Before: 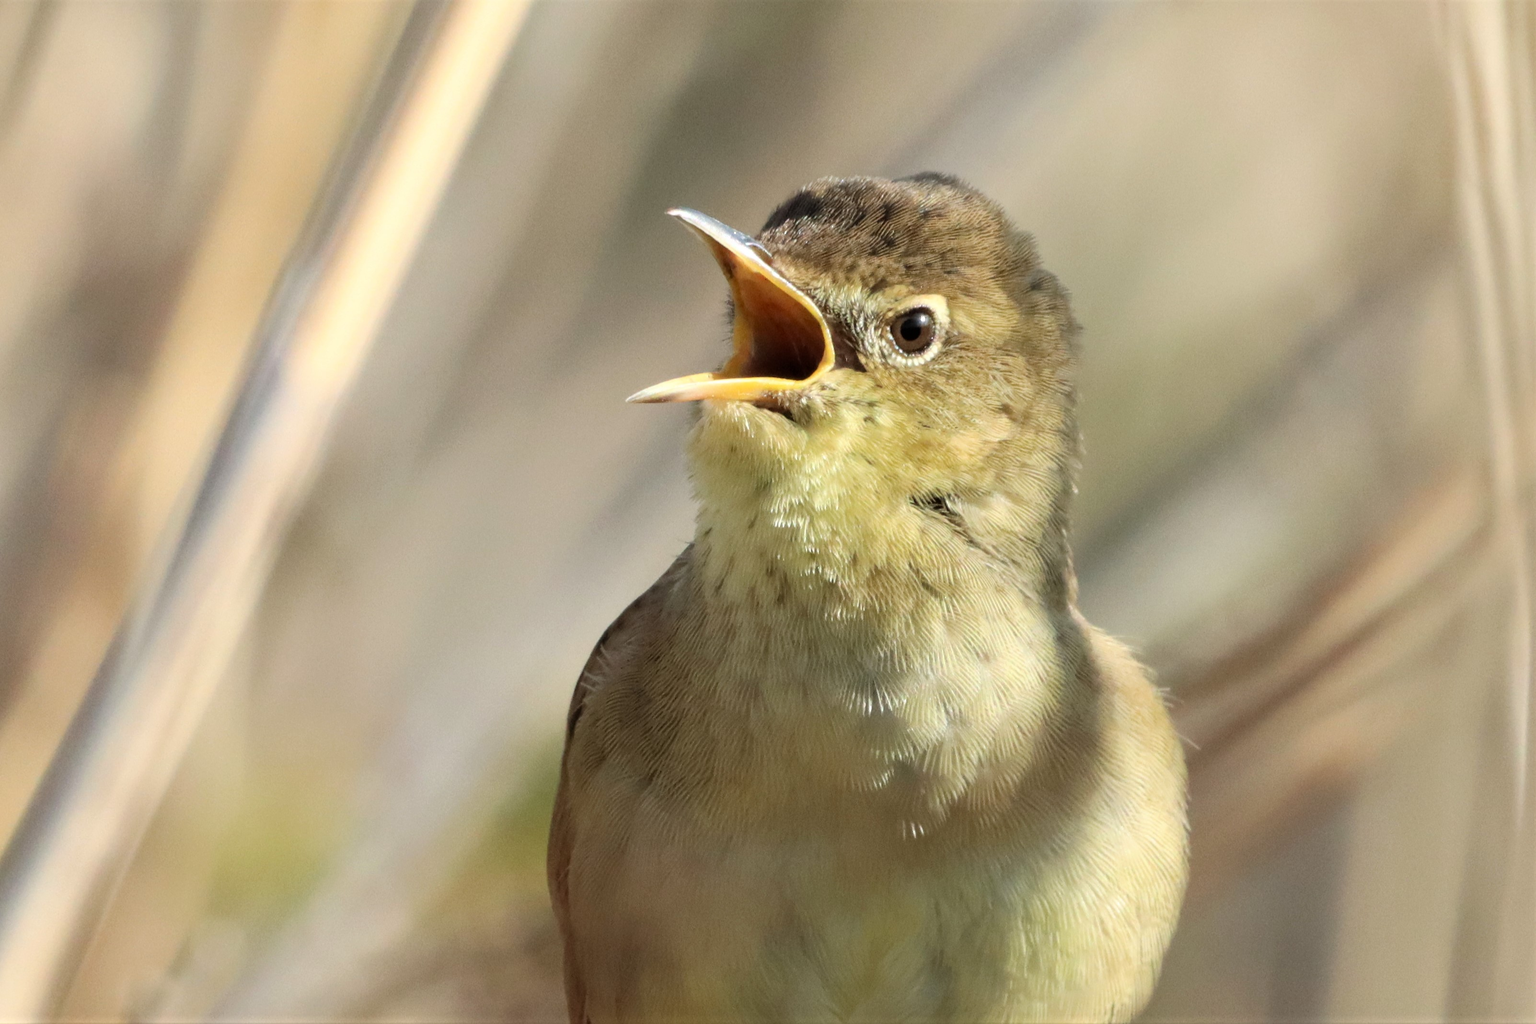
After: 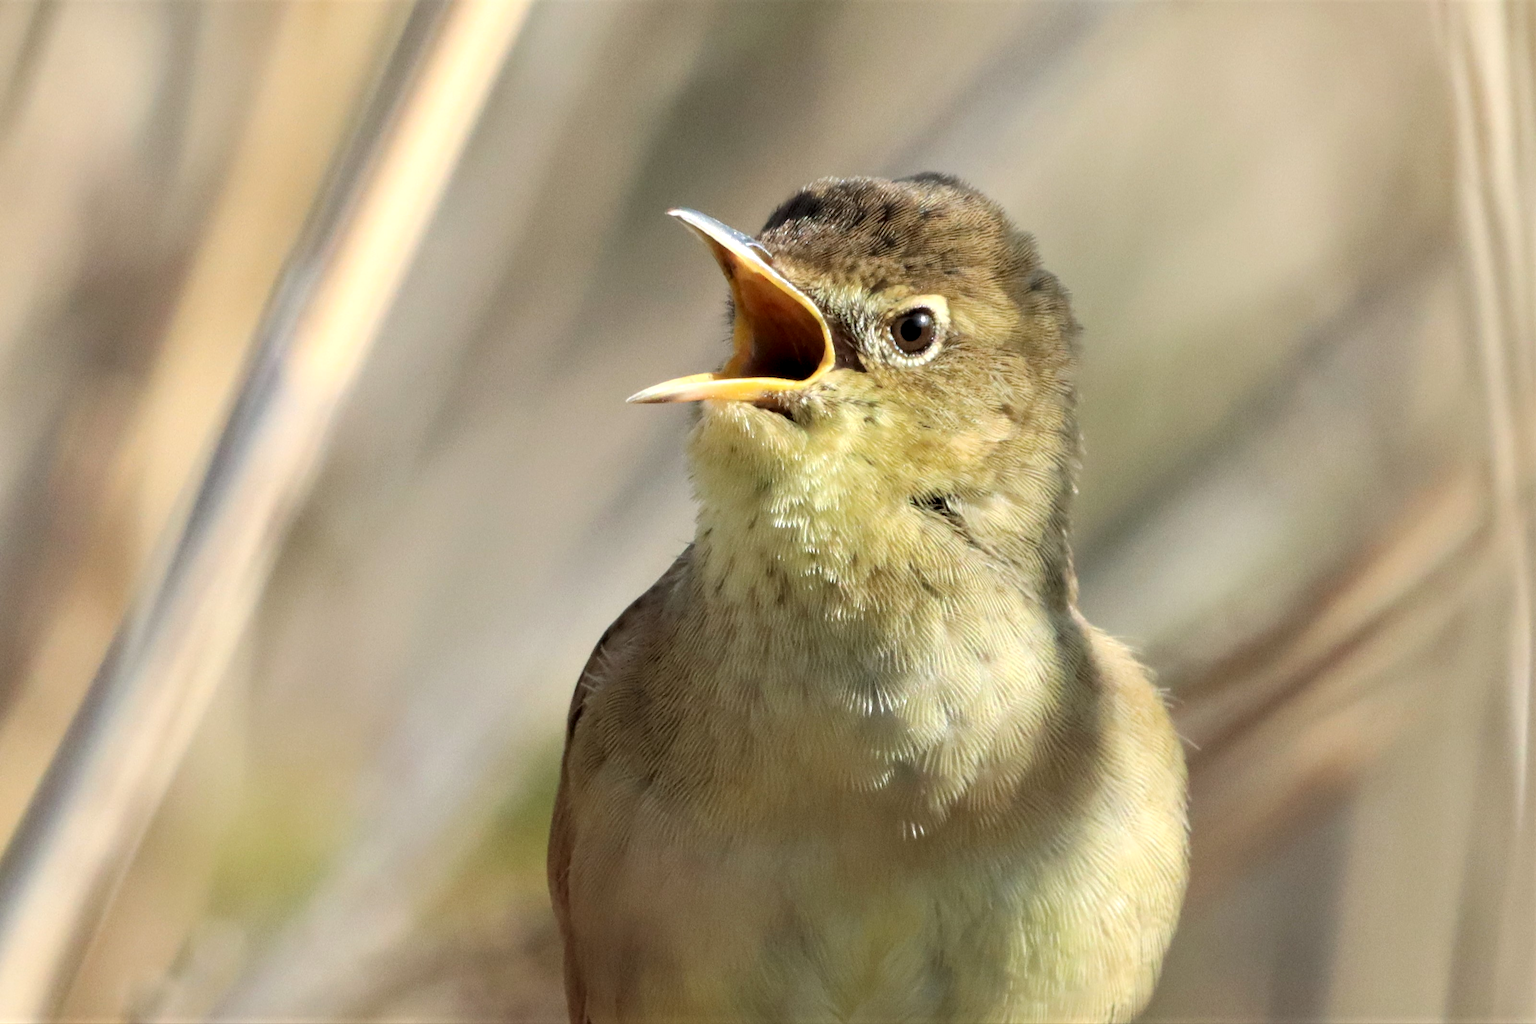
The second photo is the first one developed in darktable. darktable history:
contrast equalizer: octaves 7, y [[0.6 ×6], [0.55 ×6], [0 ×6], [0 ×6], [0 ×6]], mix 0.306
